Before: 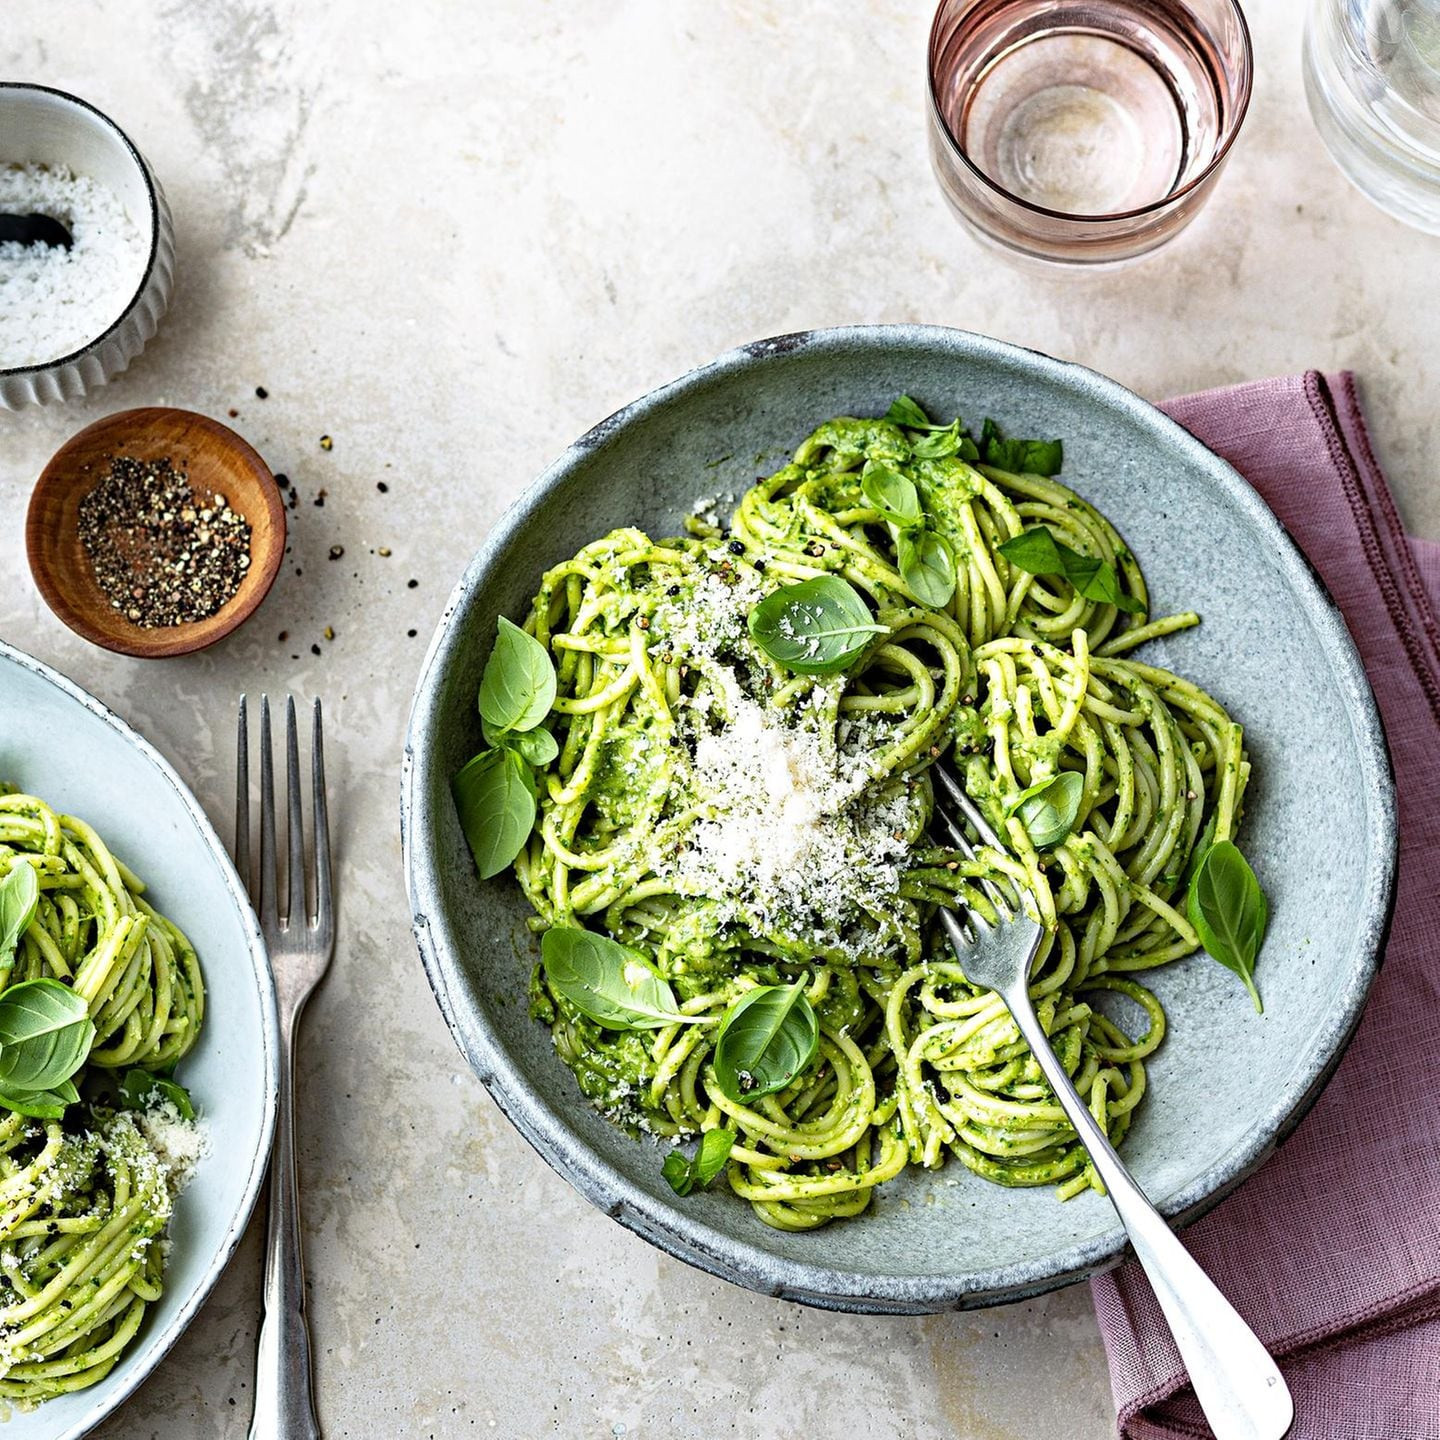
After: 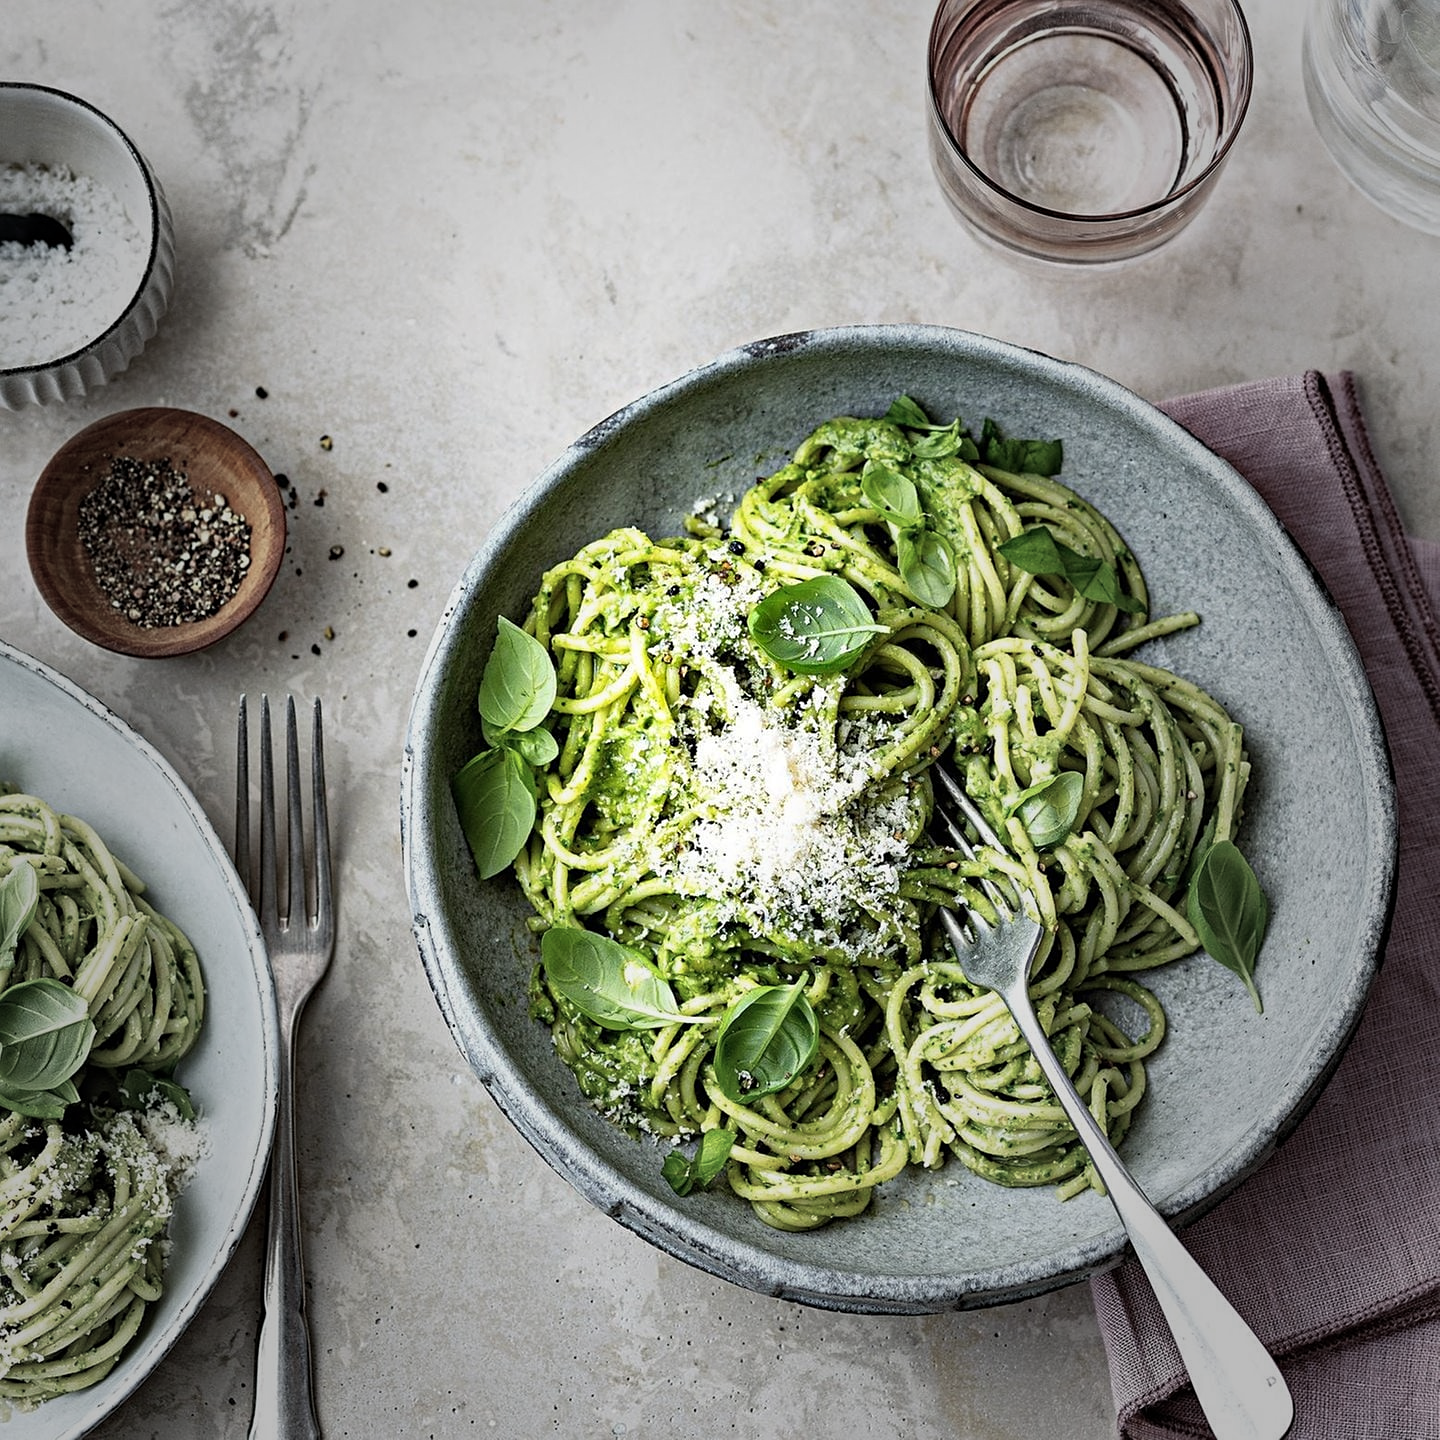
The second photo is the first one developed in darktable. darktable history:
vignetting: fall-off start 16.1%, fall-off radius 100.62%, width/height ratio 0.711, unbound false
sharpen: amount 0.204
